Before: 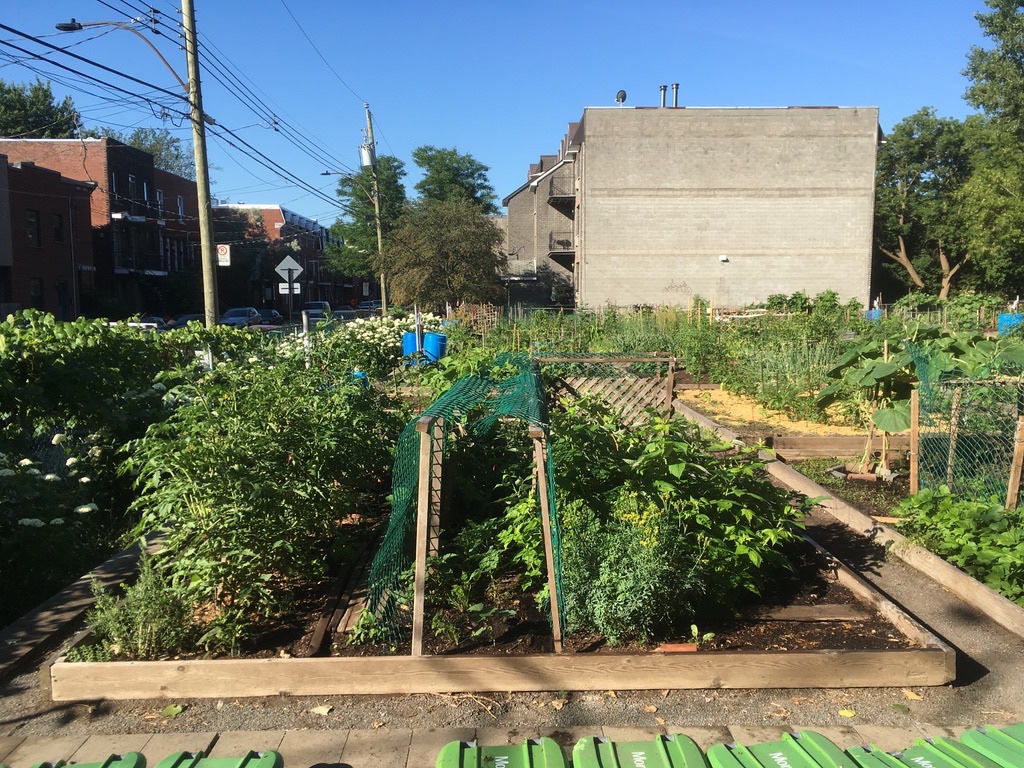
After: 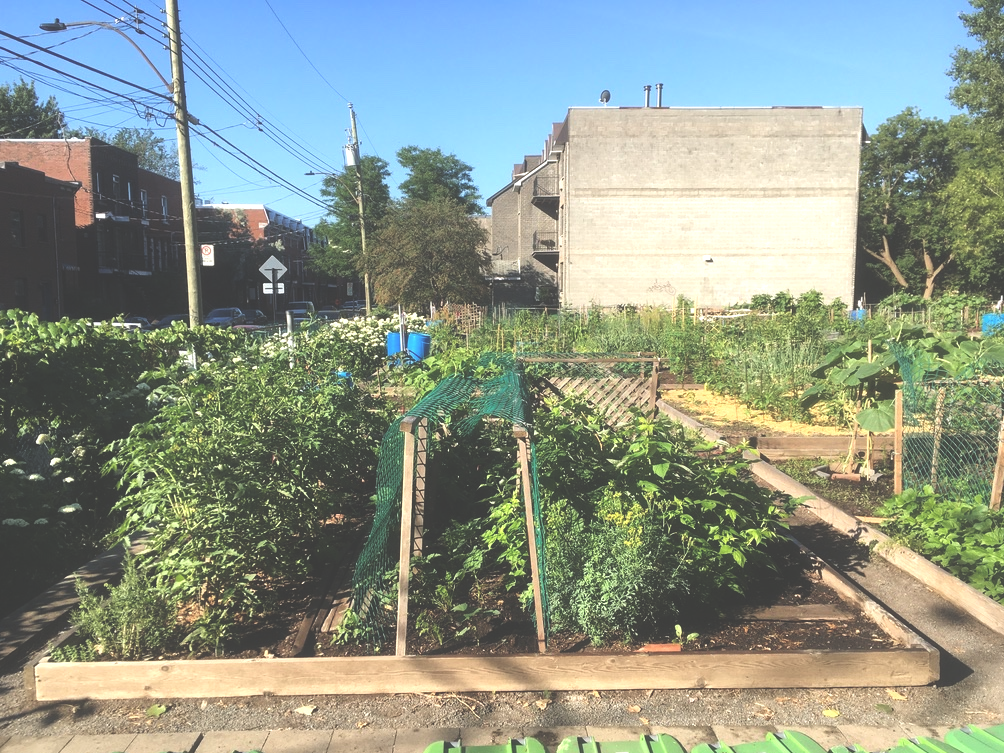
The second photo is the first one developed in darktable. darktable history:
crop: left 1.642%, right 0.27%, bottom 1.94%
exposure: black level correction -0.041, exposure 0.059 EV, compensate exposure bias true, compensate highlight preservation false
tone equalizer: -8 EV -0.434 EV, -7 EV -0.413 EV, -6 EV -0.335 EV, -5 EV -0.242 EV, -3 EV 0.231 EV, -2 EV 0.324 EV, -1 EV 0.379 EV, +0 EV 0.442 EV, mask exposure compensation -0.515 EV
